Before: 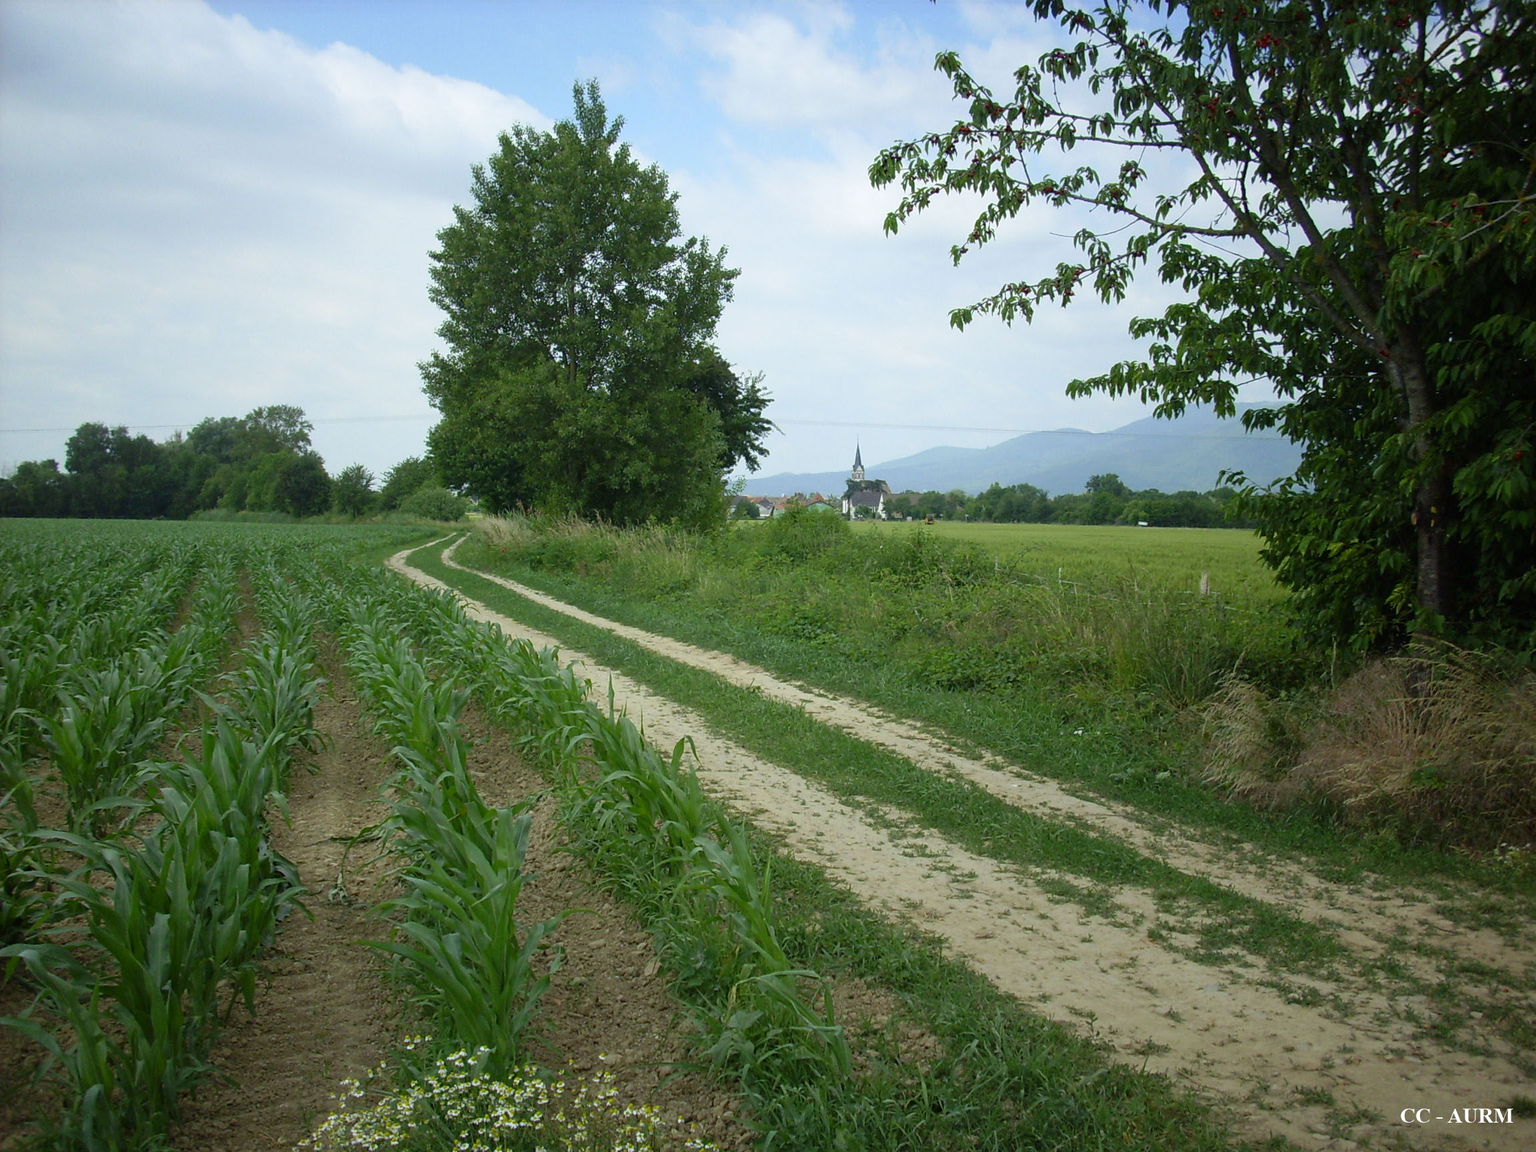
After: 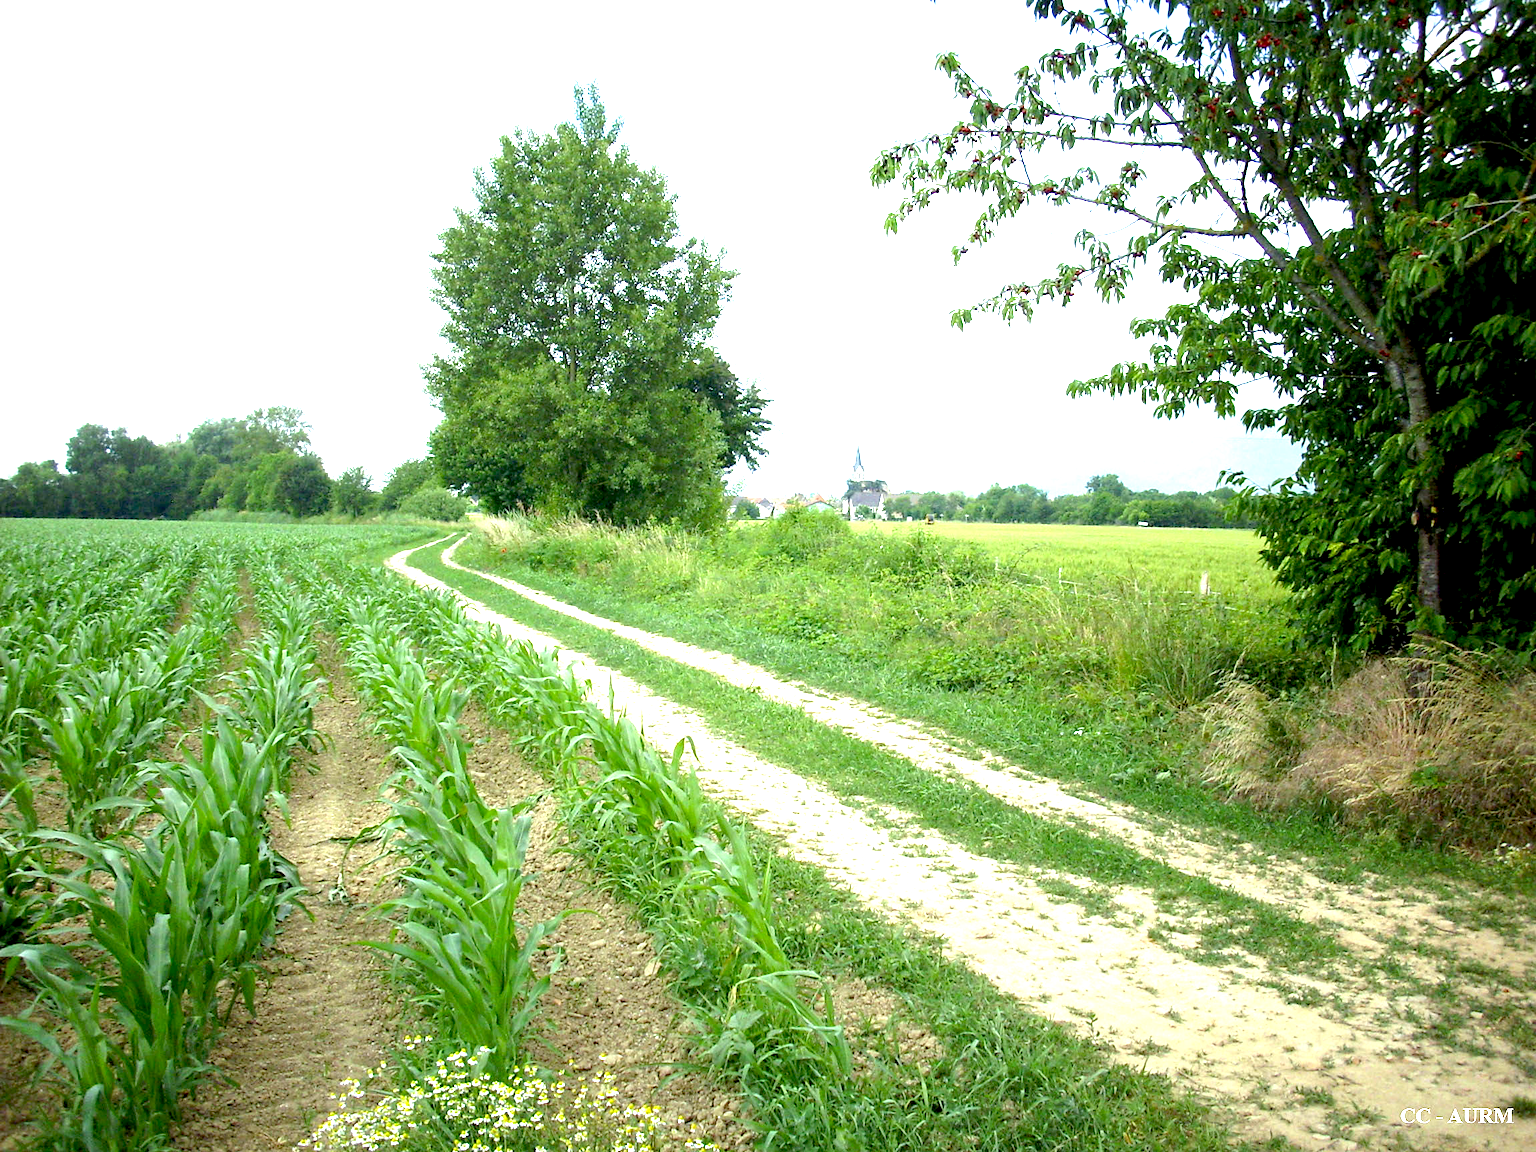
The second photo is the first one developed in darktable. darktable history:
exposure: black level correction 0.006, exposure 2.081 EV, compensate exposure bias true, compensate highlight preservation false
